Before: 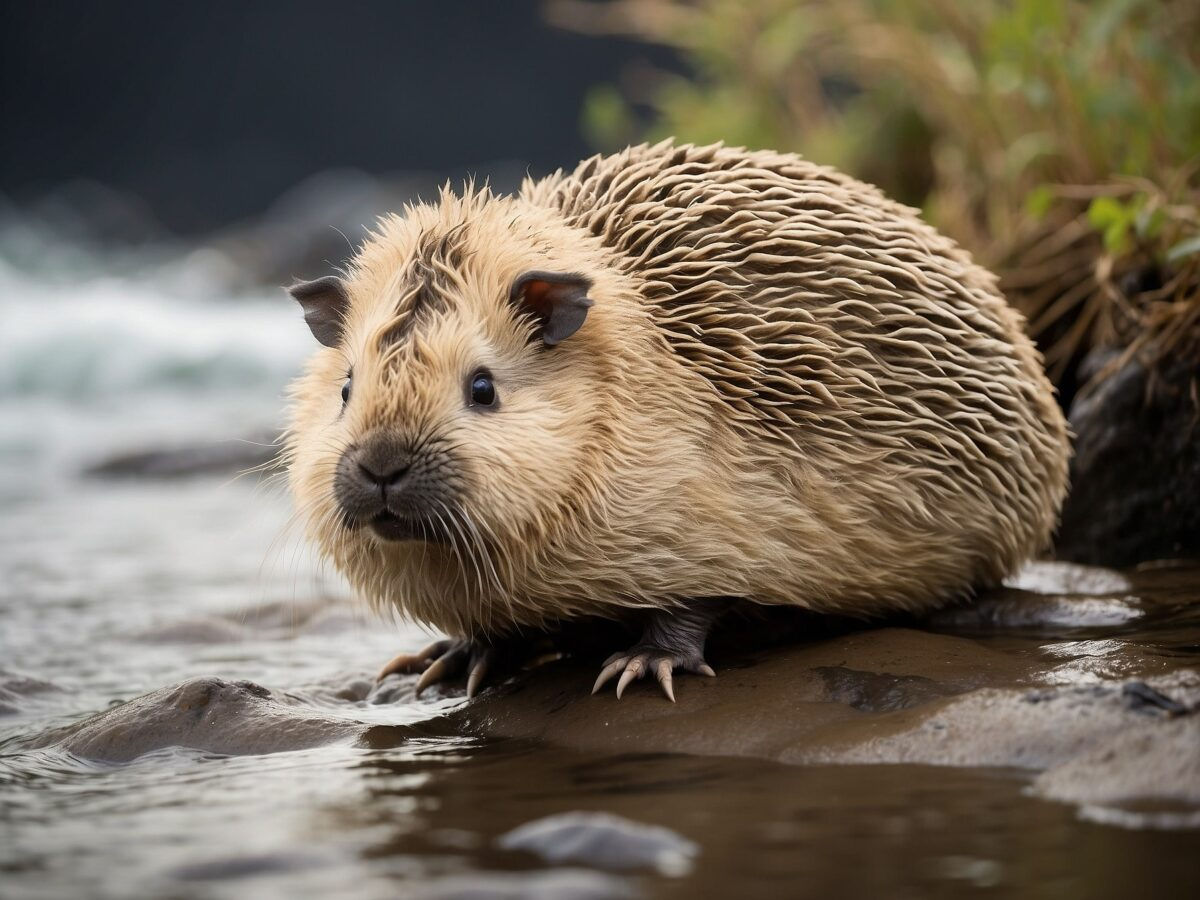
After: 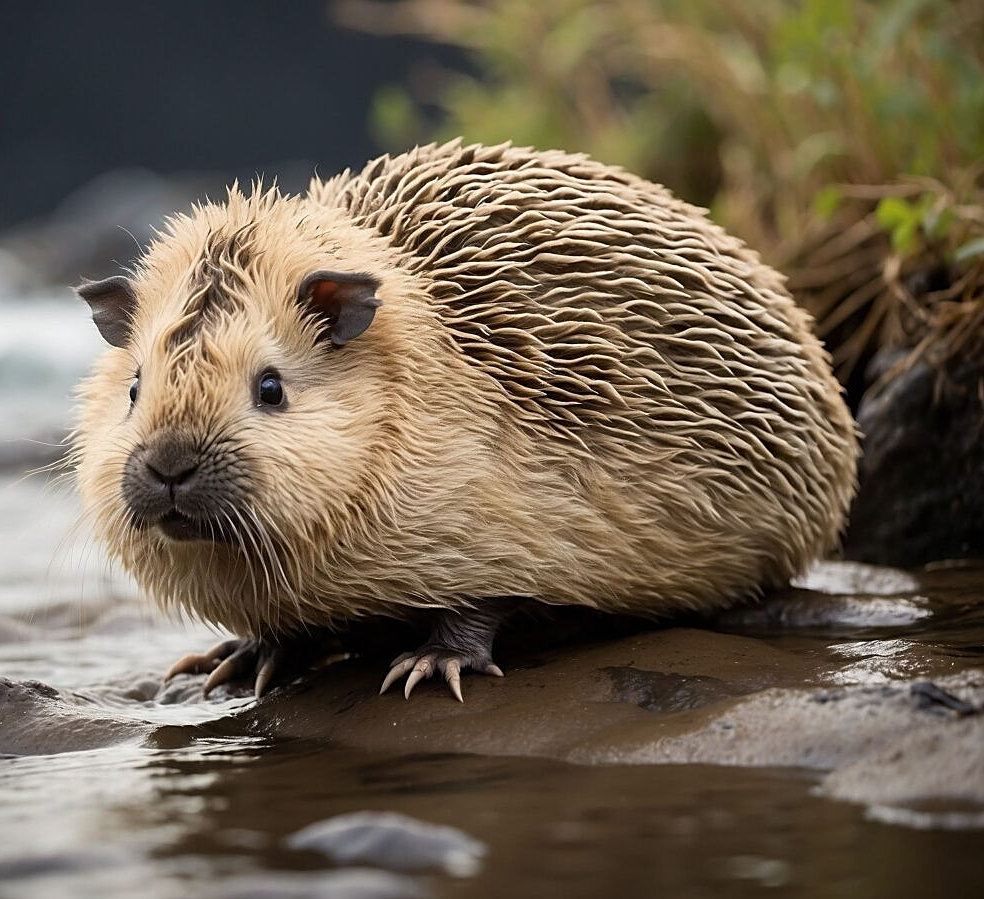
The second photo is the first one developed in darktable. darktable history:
crop: left 17.704%, bottom 0.03%
sharpen: on, module defaults
